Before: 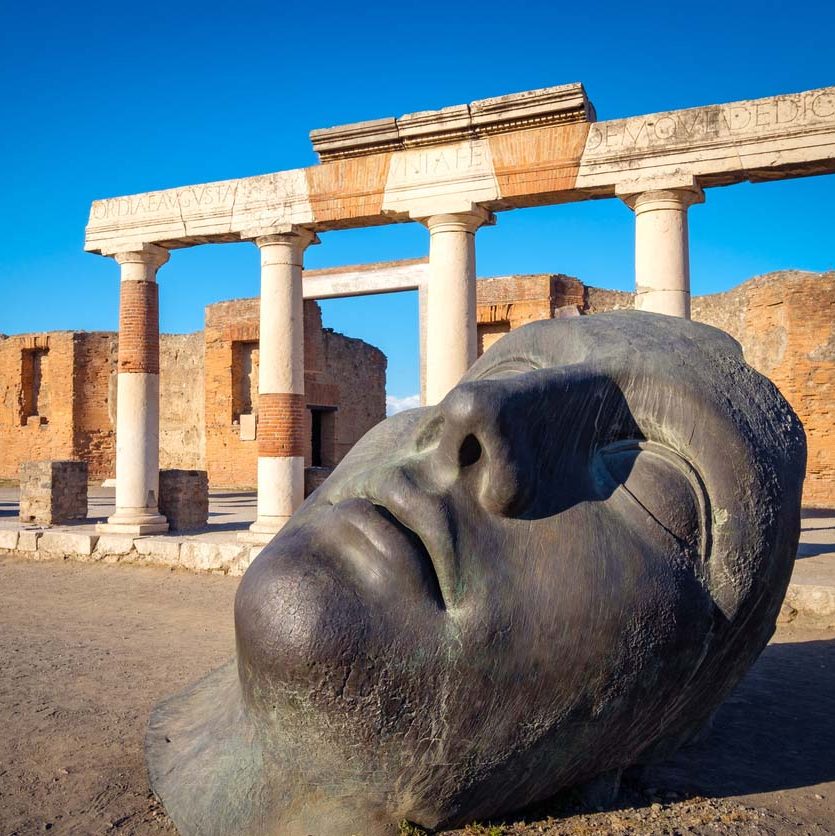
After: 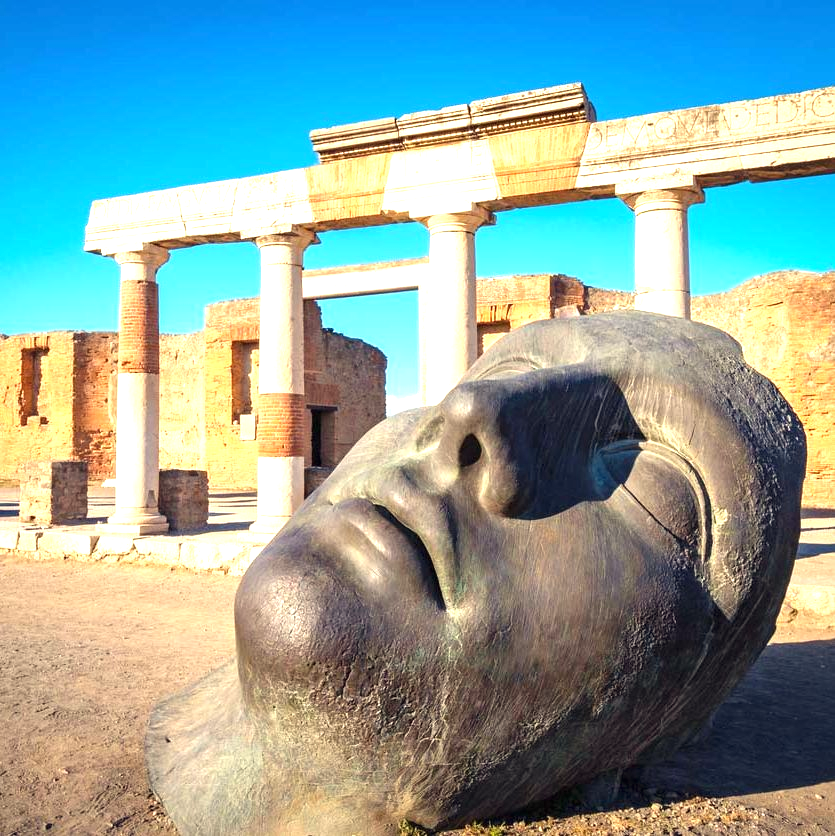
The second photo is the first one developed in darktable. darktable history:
white balance: red 1.029, blue 0.92
exposure: black level correction 0, exposure 1.1 EV, compensate highlight preservation false
